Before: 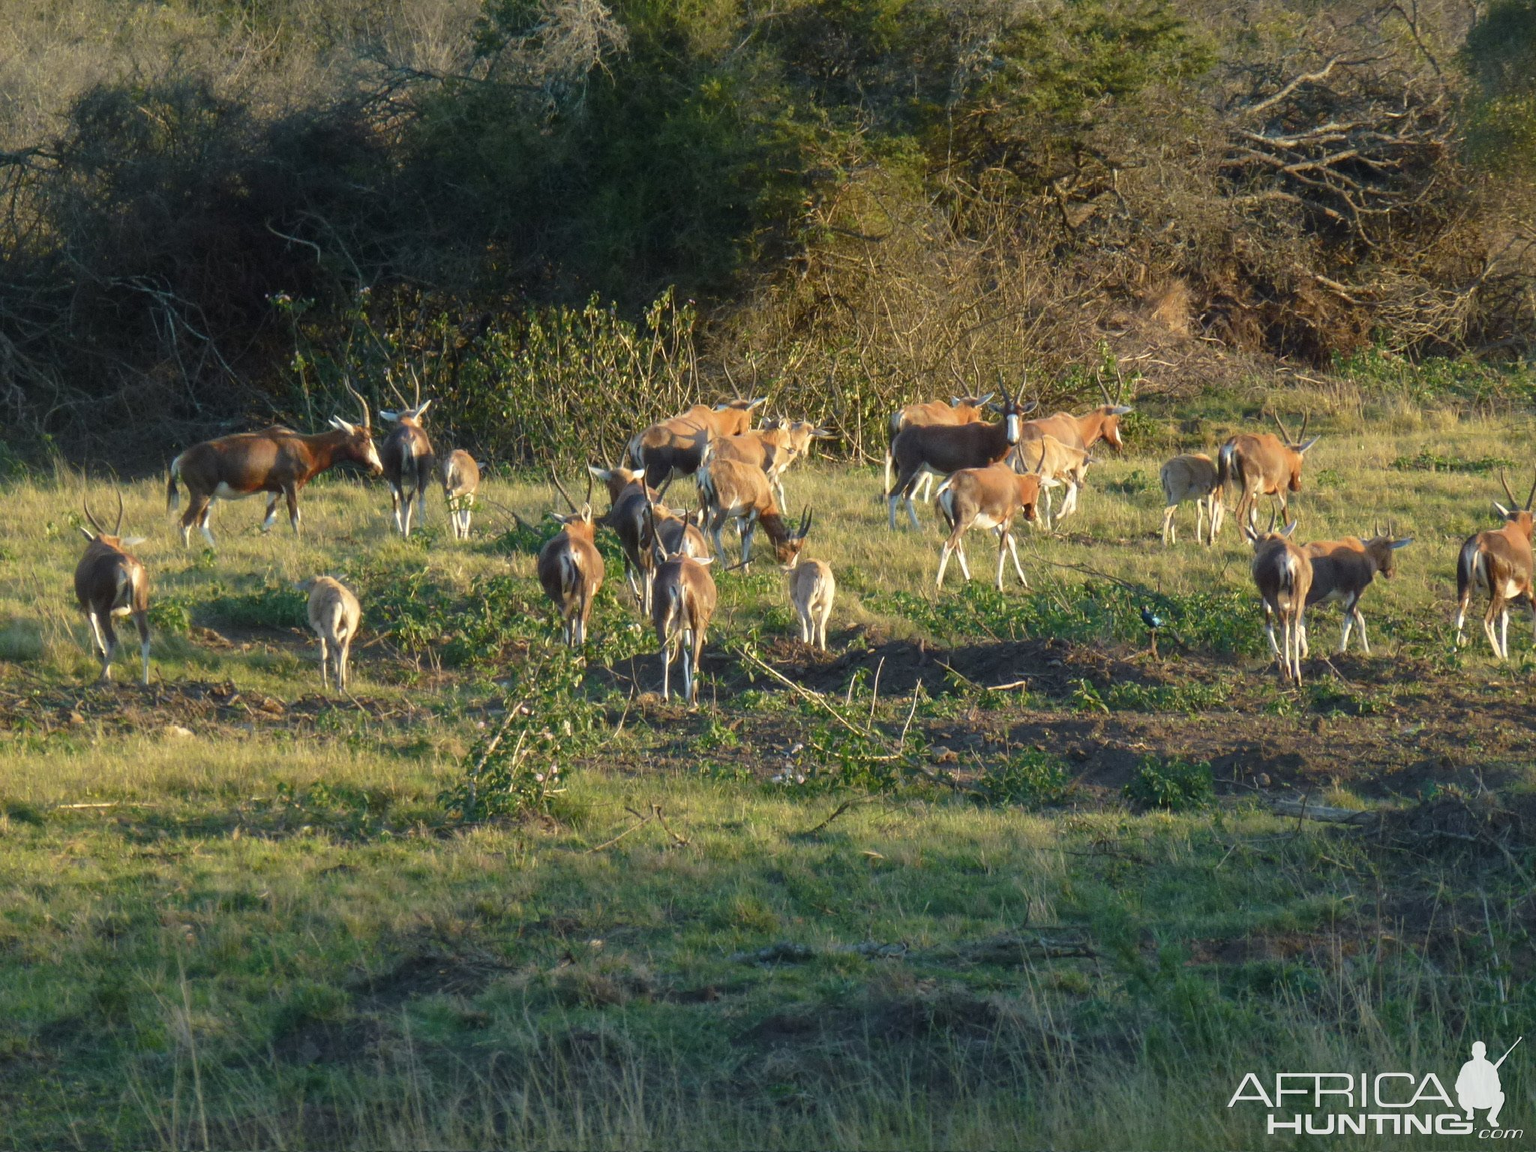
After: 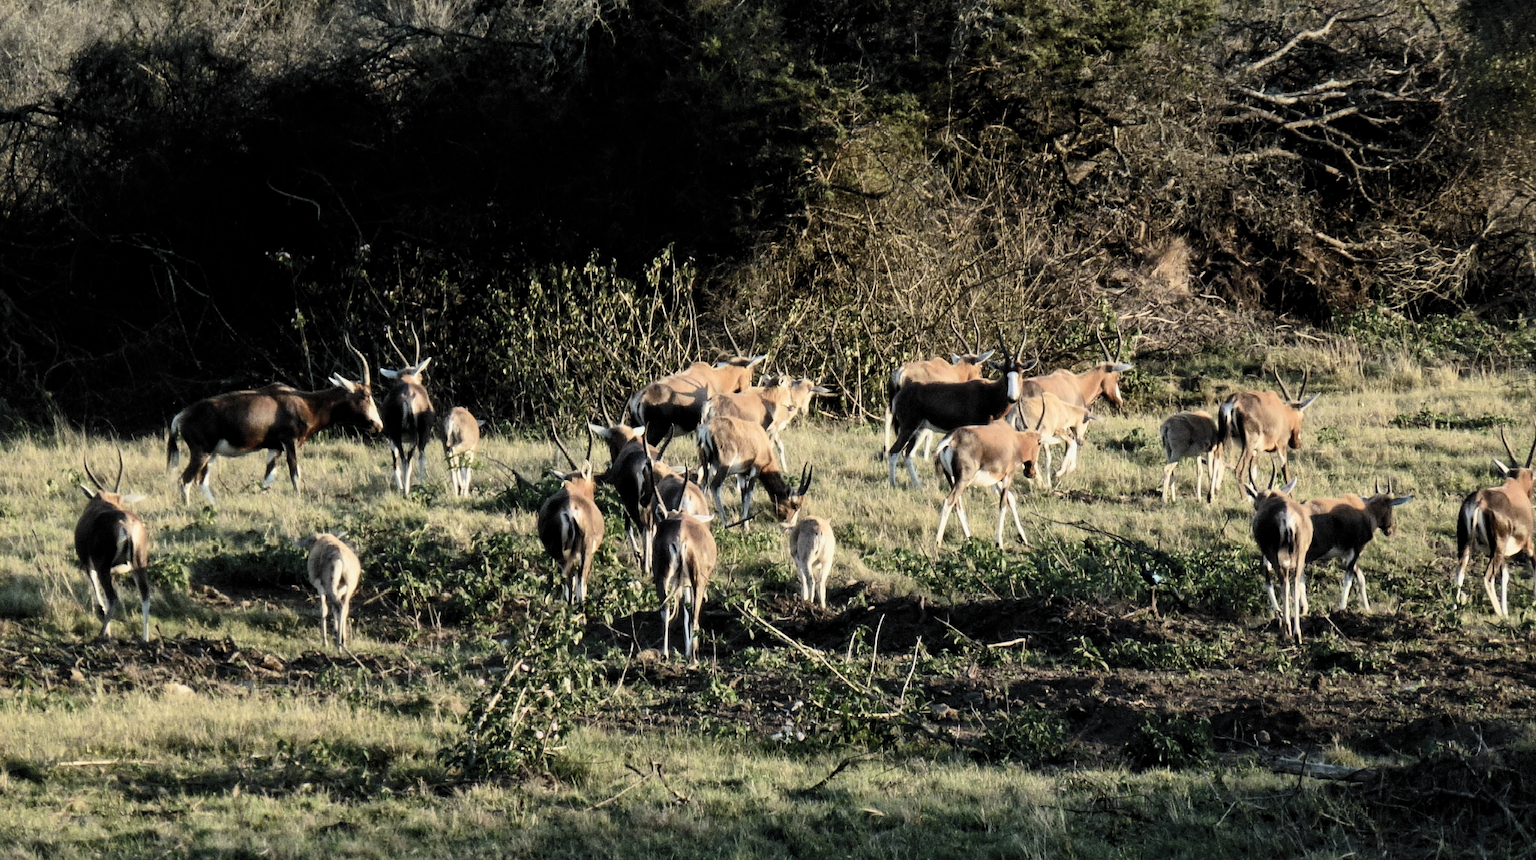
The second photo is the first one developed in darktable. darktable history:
contrast brightness saturation: contrast 0.253, saturation -0.308
crop: top 3.729%, bottom 21.584%
local contrast: mode bilateral grid, contrast 28, coarseness 16, detail 115%, midtone range 0.2
filmic rgb: black relative exposure -5.05 EV, white relative exposure 3.99 EV, hardness 2.91, contrast 1.297, highlights saturation mix -30.3%, color science v6 (2022)
